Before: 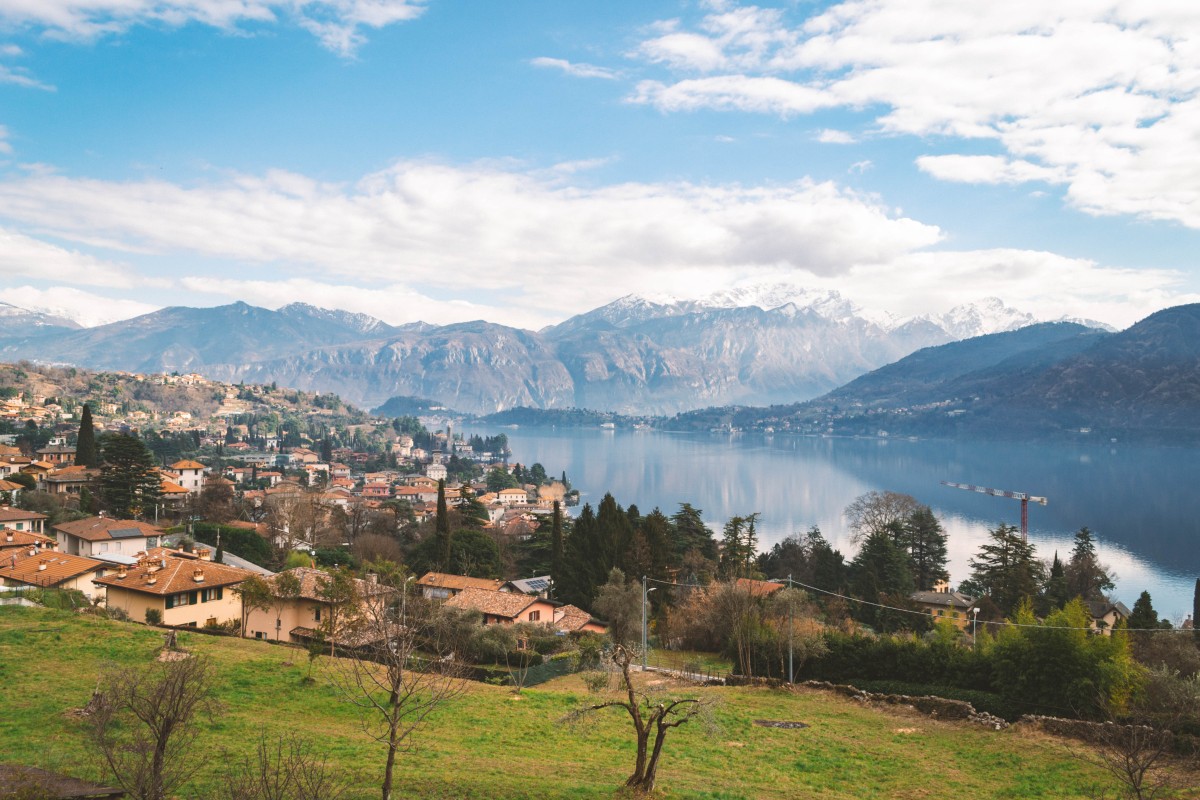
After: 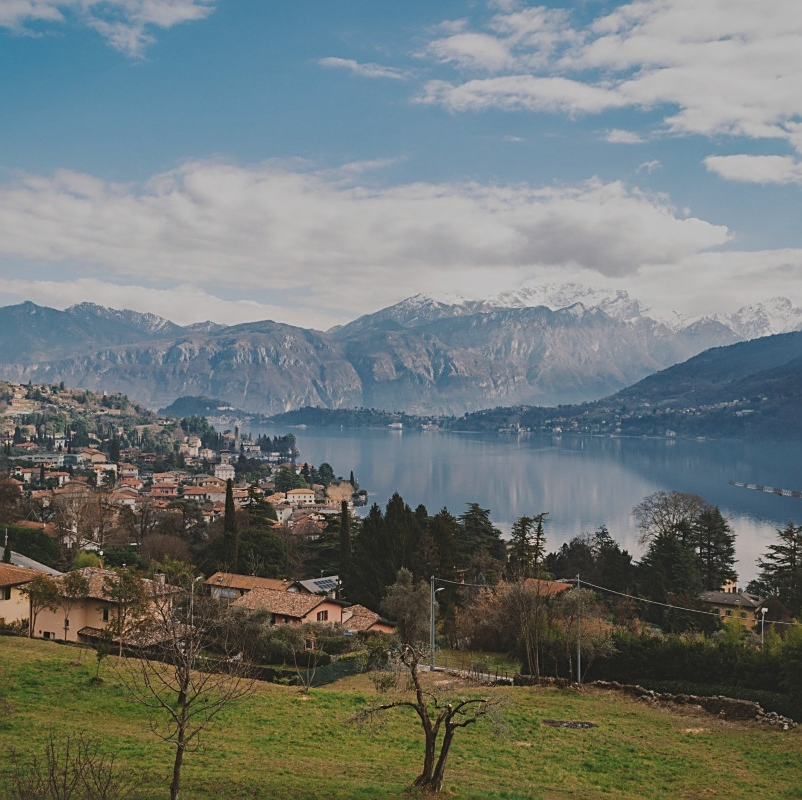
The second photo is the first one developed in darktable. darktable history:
local contrast: mode bilateral grid, contrast 20, coarseness 50, detail 120%, midtone range 0.2
exposure: black level correction -0.016, exposure -1.018 EV, compensate highlight preservation false
crop and rotate: left 17.732%, right 15.423%
sharpen: on, module defaults
